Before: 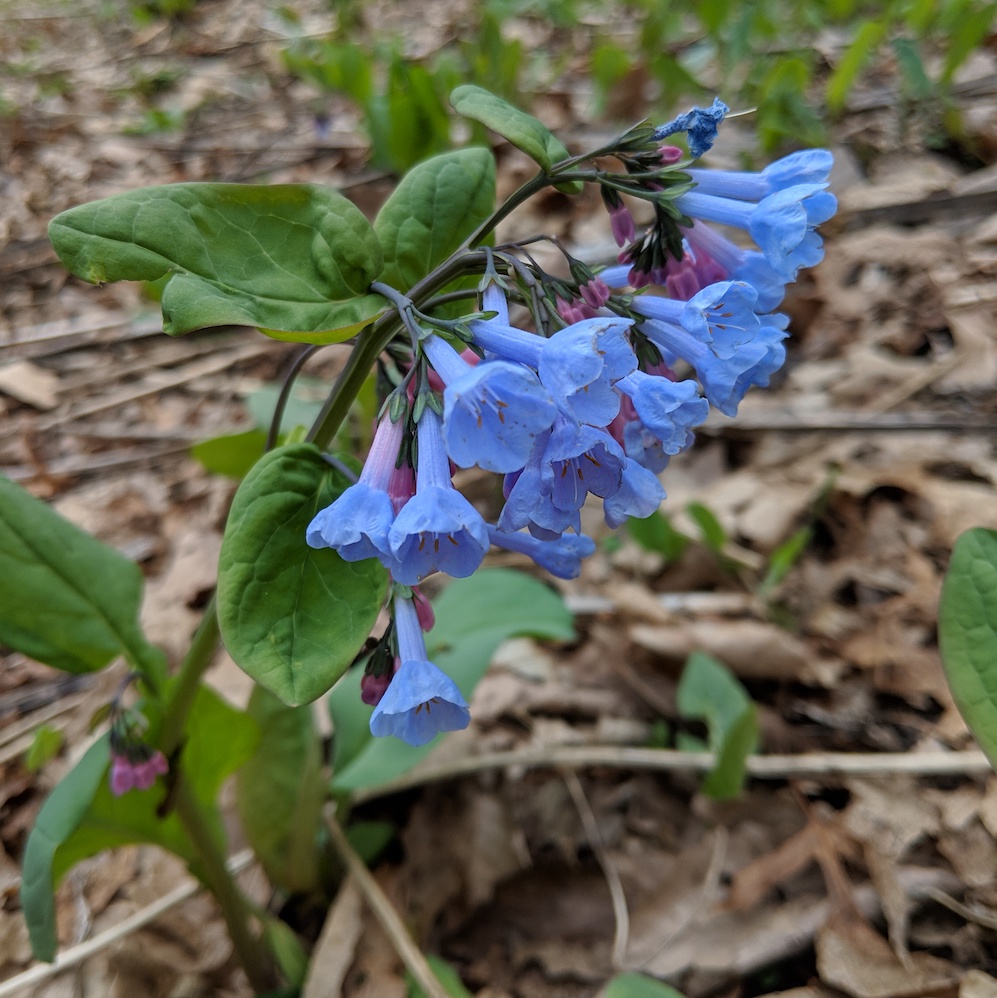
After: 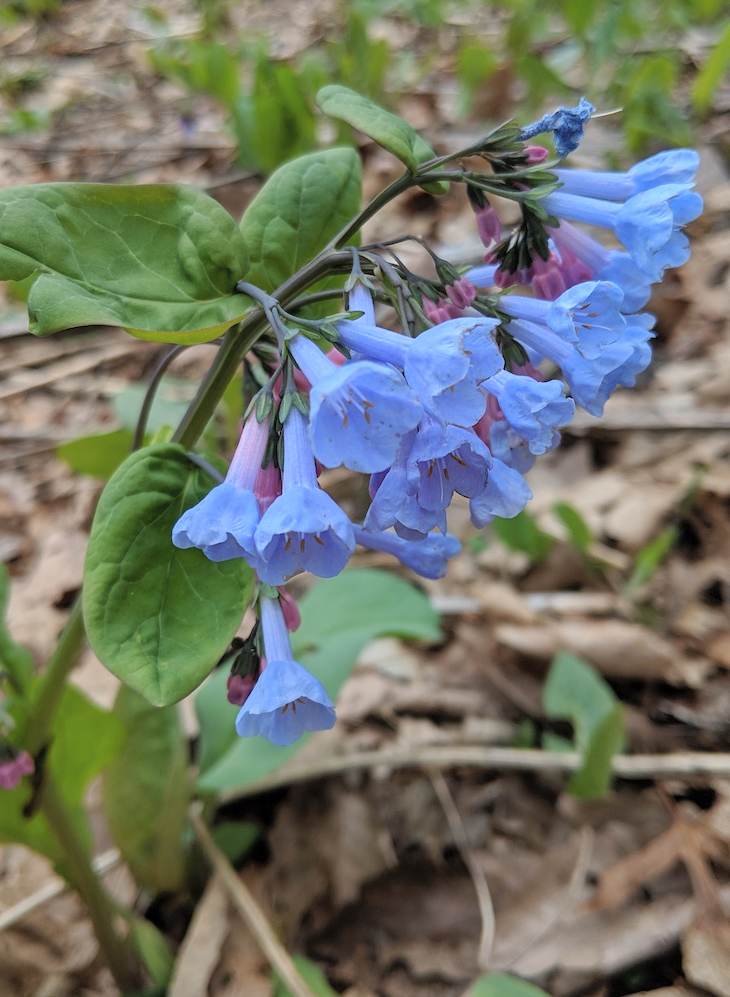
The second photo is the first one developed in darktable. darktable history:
crop: left 13.443%, right 13.31%
contrast brightness saturation: brightness 0.13
white balance: emerald 1
